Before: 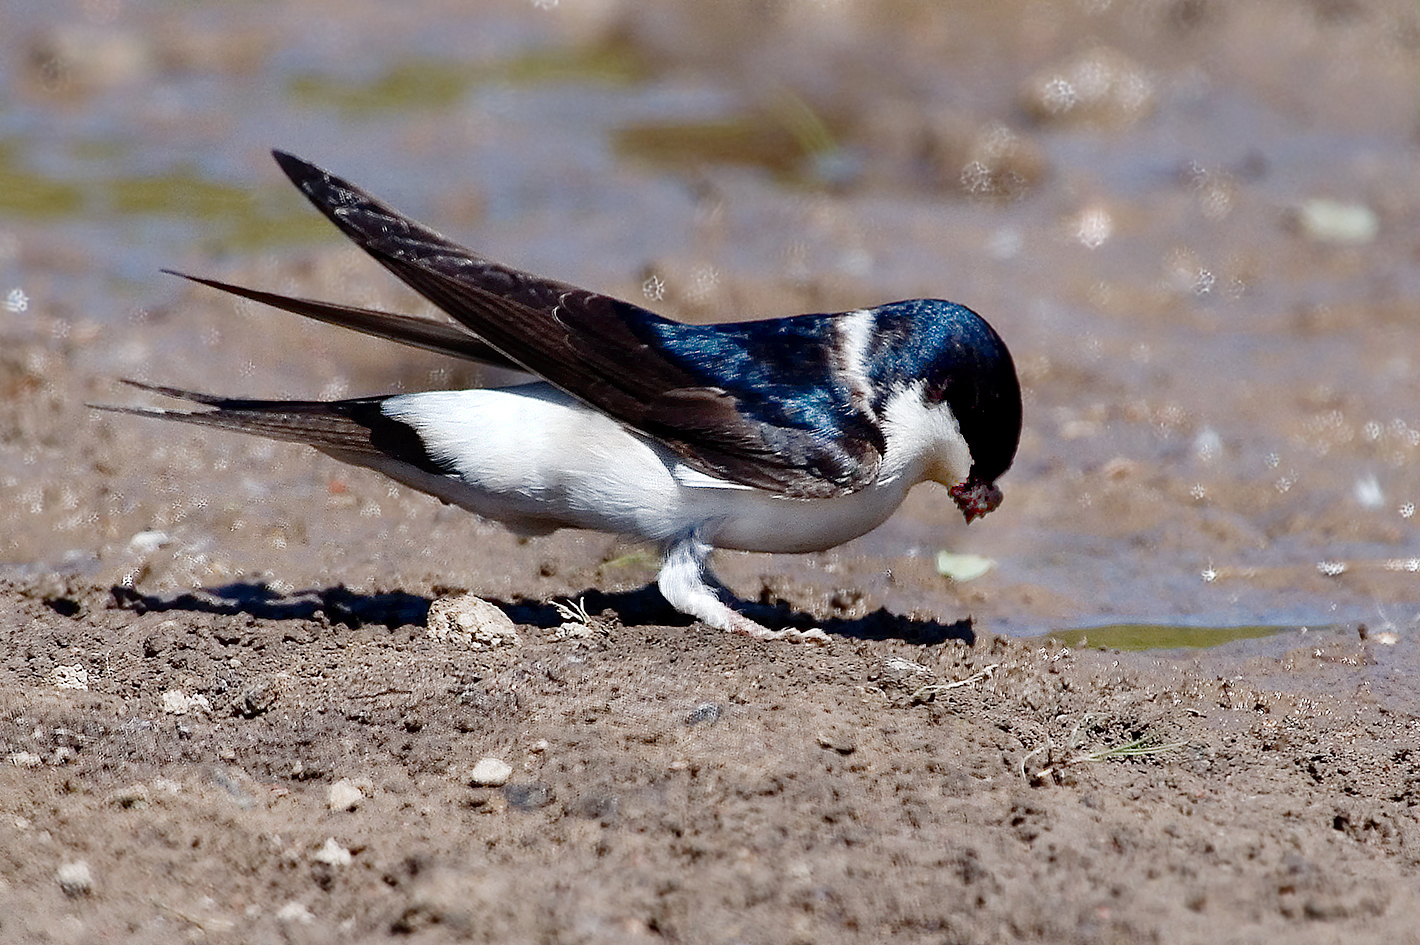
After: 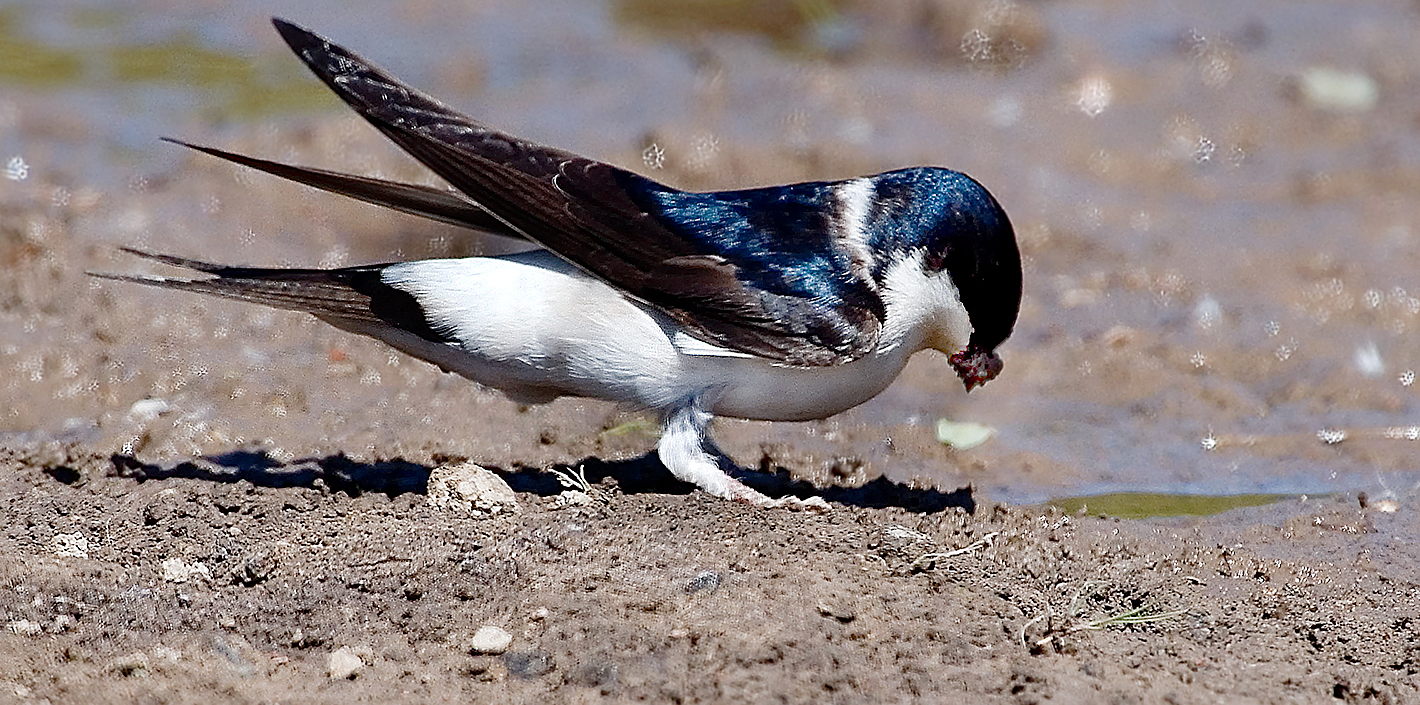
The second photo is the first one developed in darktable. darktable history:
base curve: curves: ch0 [(0, 0) (0.283, 0.295) (1, 1)]
crop: top 14.011%, bottom 11.31%
sharpen: on, module defaults
